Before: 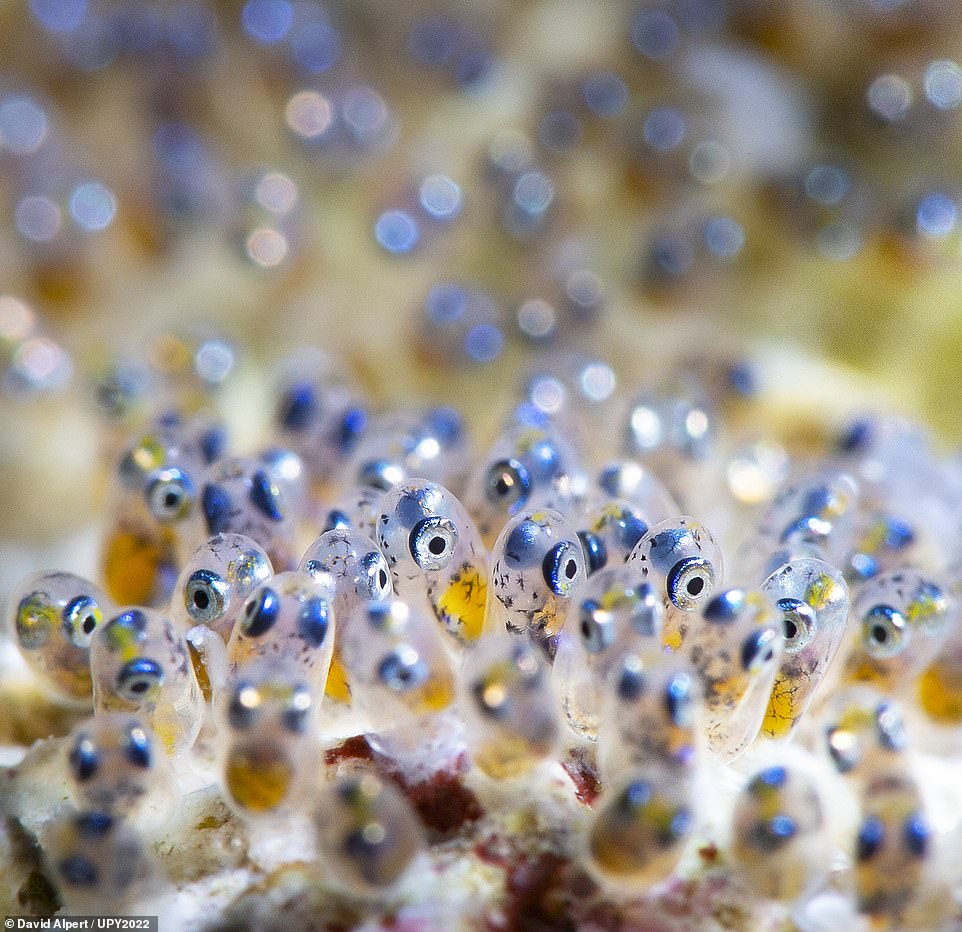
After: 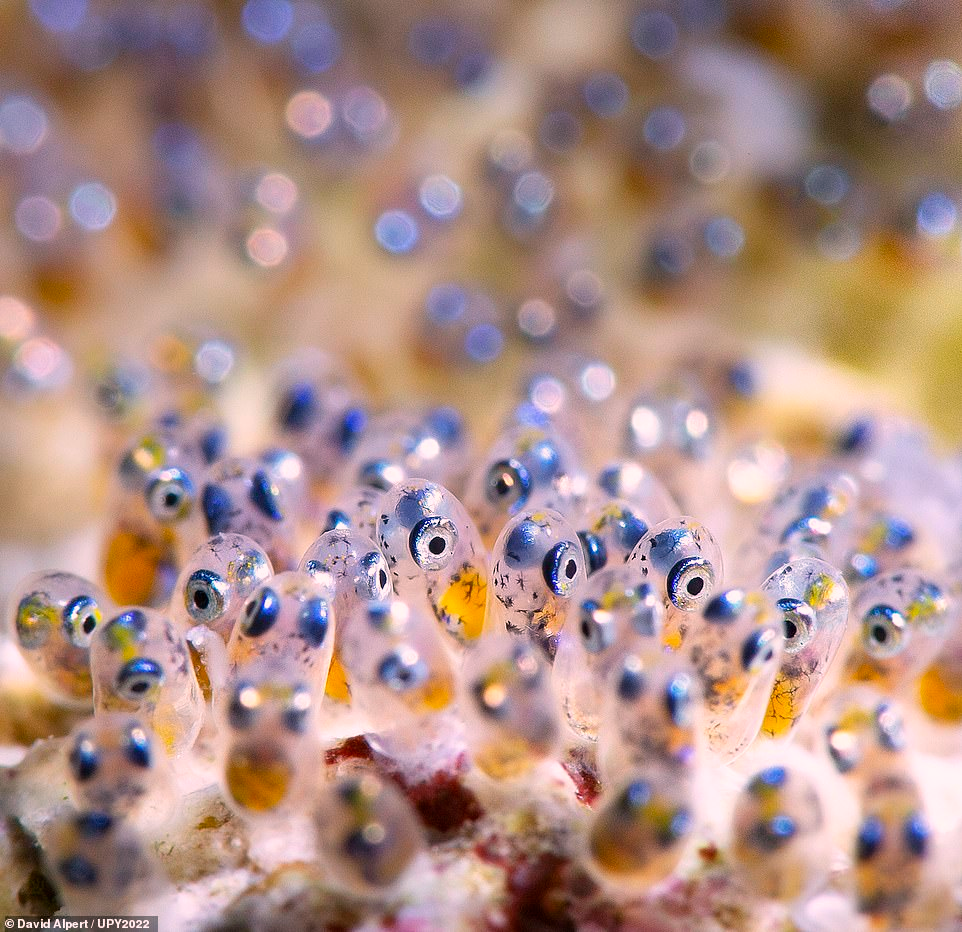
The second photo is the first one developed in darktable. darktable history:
color correction: highlights a* 14.66, highlights b* 4.89
